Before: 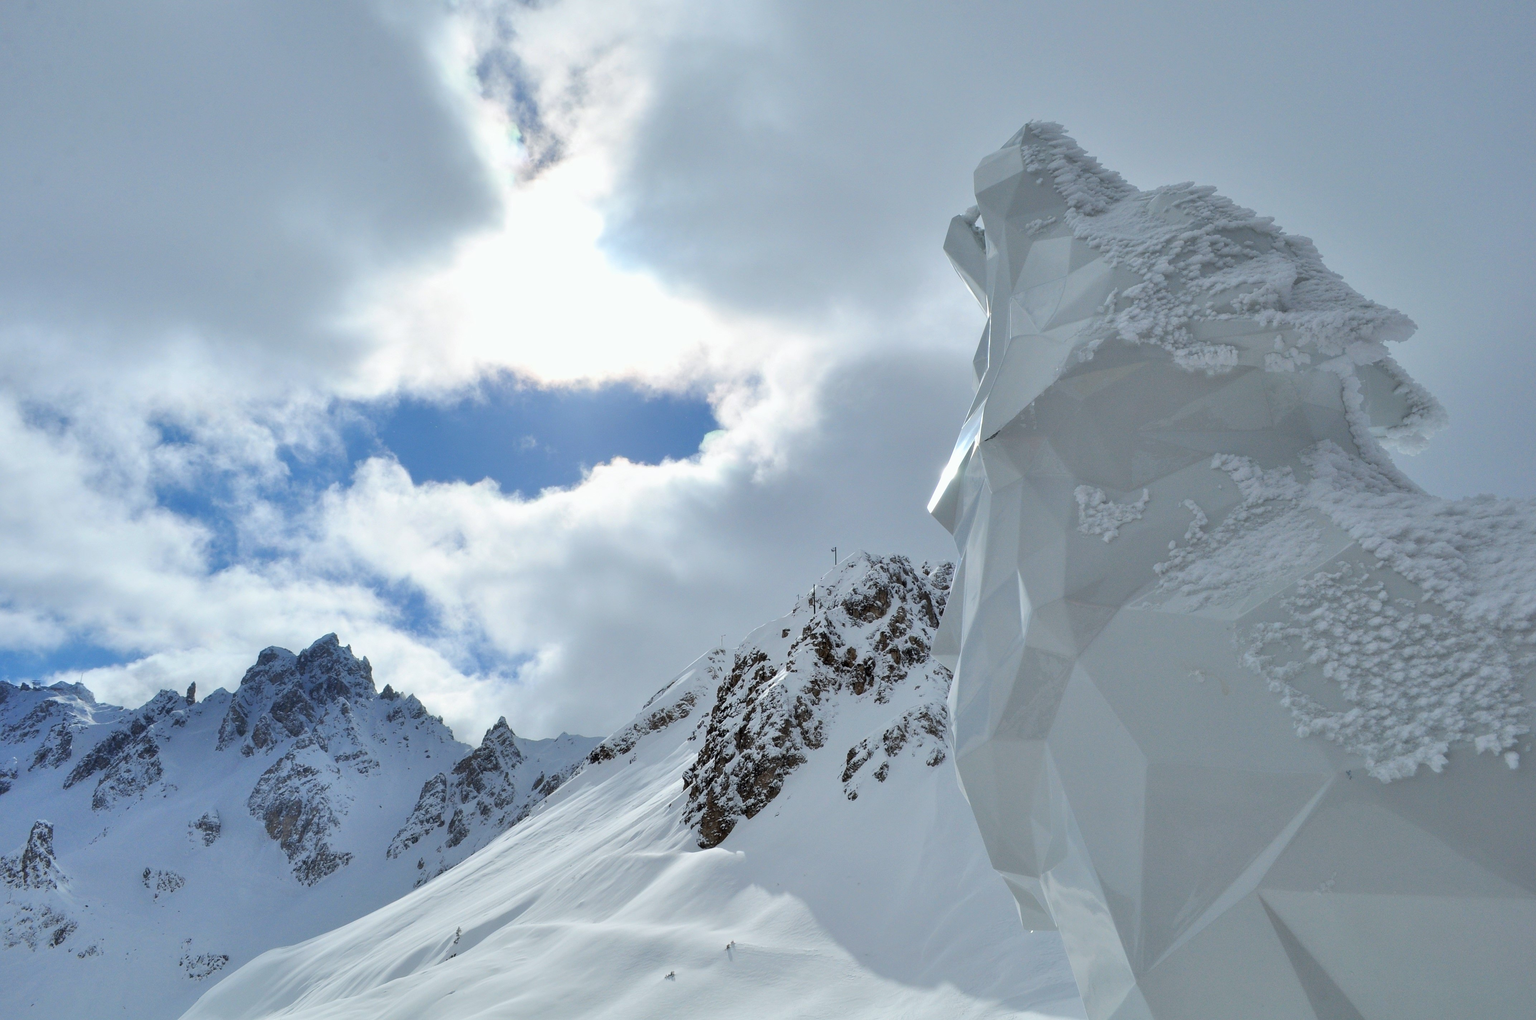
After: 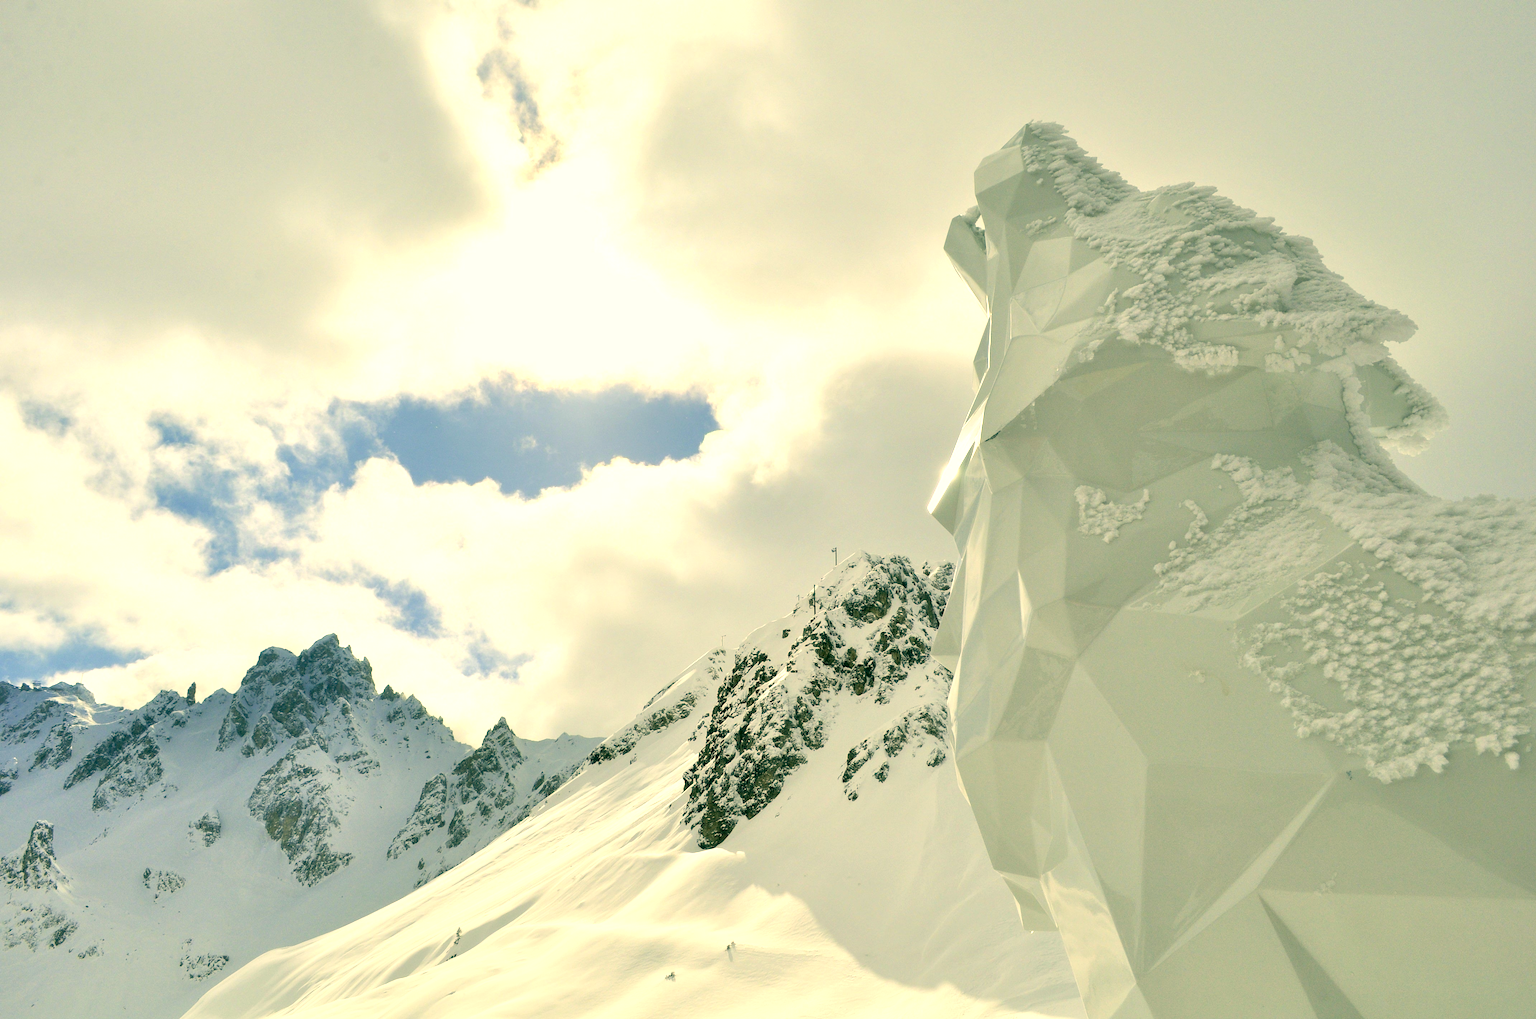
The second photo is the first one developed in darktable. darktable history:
contrast brightness saturation: contrast -0.074, brightness -0.035, saturation -0.11
exposure: black level correction 0, exposure 1.001 EV, compensate highlight preservation false
crop: bottom 0.064%
color correction: highlights a* 5.65, highlights b* 33.79, shadows a* -25.82, shadows b* 3.82
